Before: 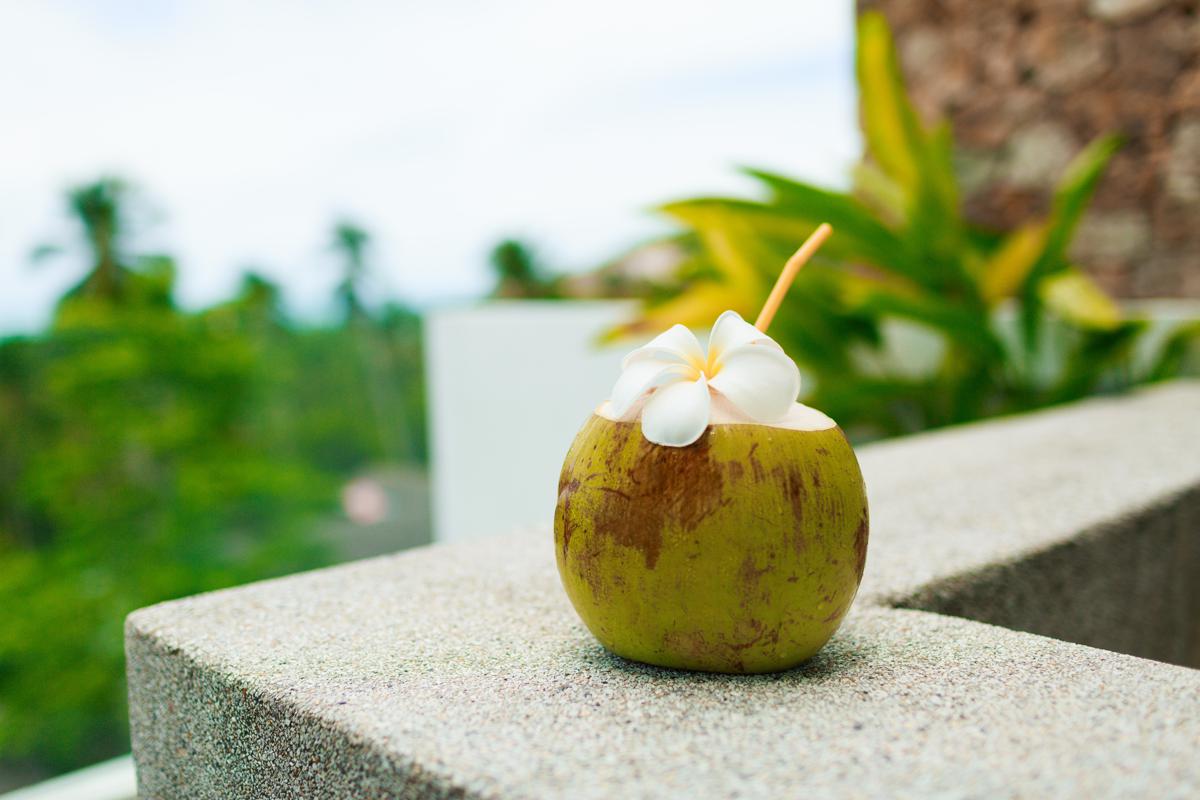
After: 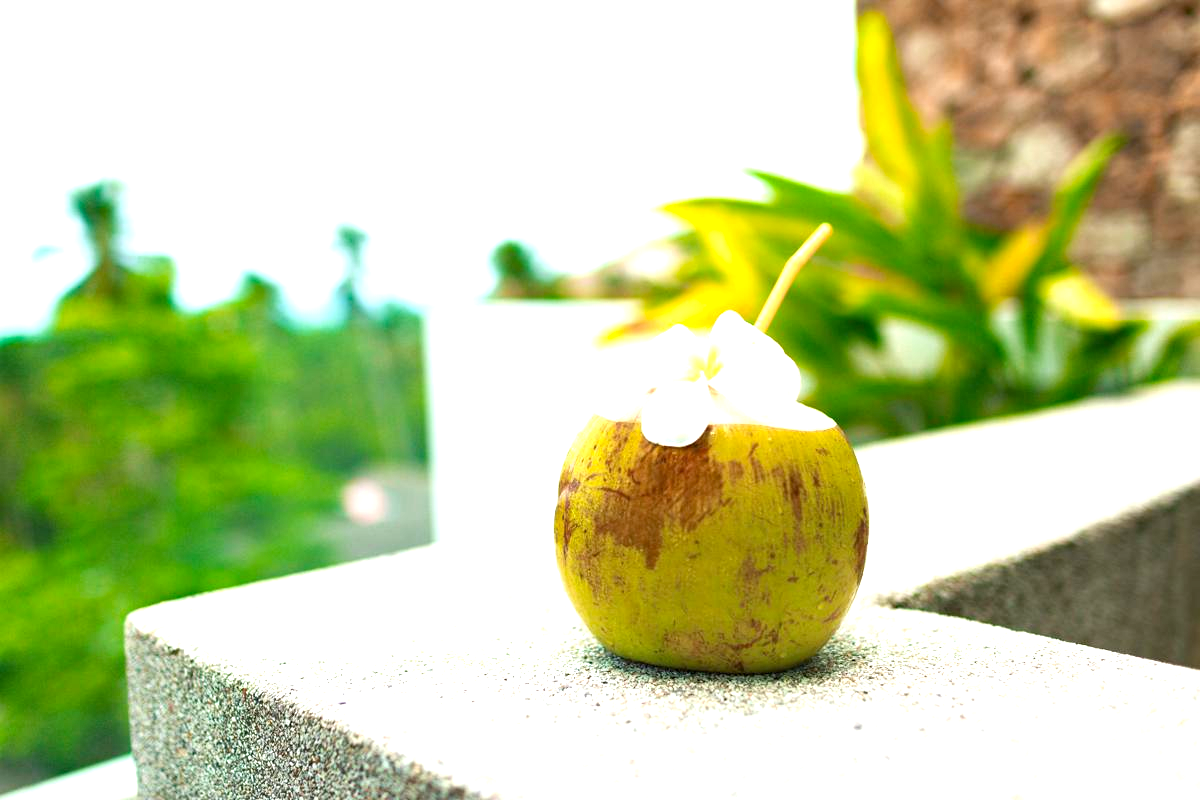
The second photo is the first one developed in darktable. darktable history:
haze removal: adaptive false
exposure: black level correction 0, exposure 1.1 EV, compensate highlight preservation false
